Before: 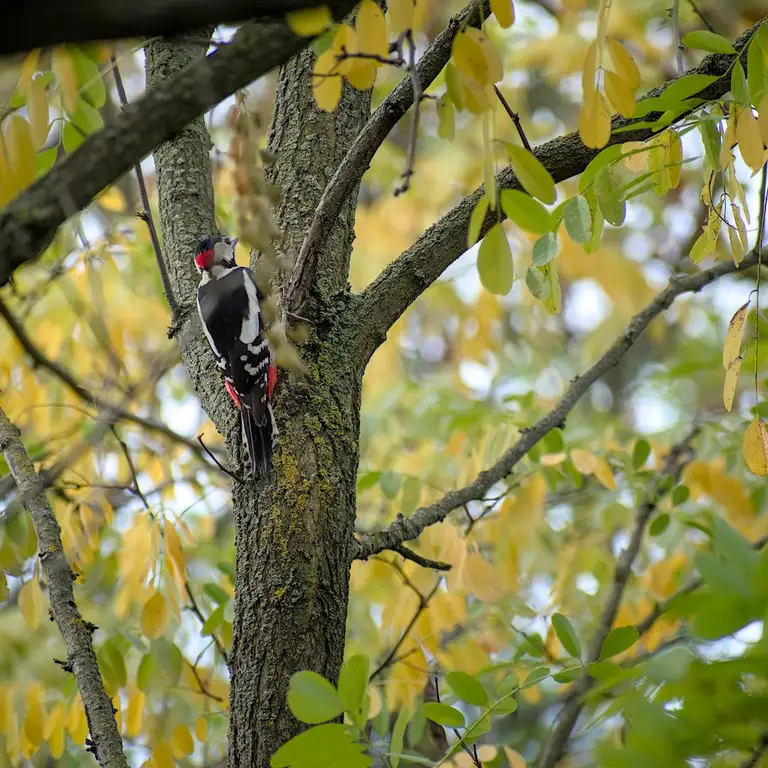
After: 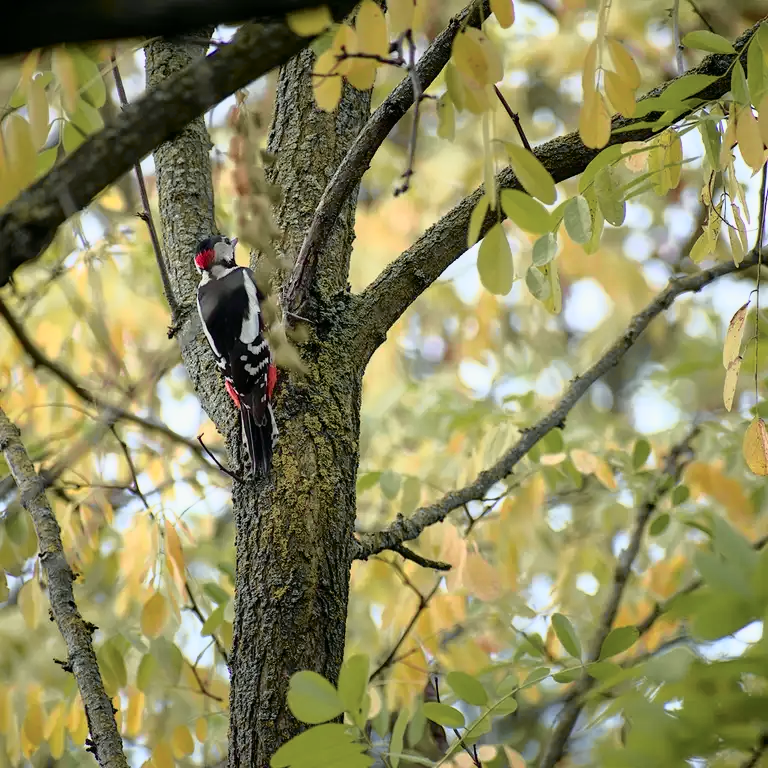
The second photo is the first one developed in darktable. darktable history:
tone curve: curves: ch0 [(0, 0) (0.105, 0.068) (0.195, 0.162) (0.283, 0.283) (0.384, 0.404) (0.485, 0.531) (0.638, 0.681) (0.795, 0.879) (1, 0.977)]; ch1 [(0, 0) (0.161, 0.092) (0.35, 0.33) (0.379, 0.401) (0.456, 0.469) (0.504, 0.5) (0.512, 0.514) (0.58, 0.597) (0.635, 0.646) (1, 1)]; ch2 [(0, 0) (0.371, 0.362) (0.437, 0.437) (0.5, 0.5) (0.53, 0.523) (0.56, 0.58) (0.622, 0.606) (1, 1)], color space Lab, independent channels, preserve colors none
